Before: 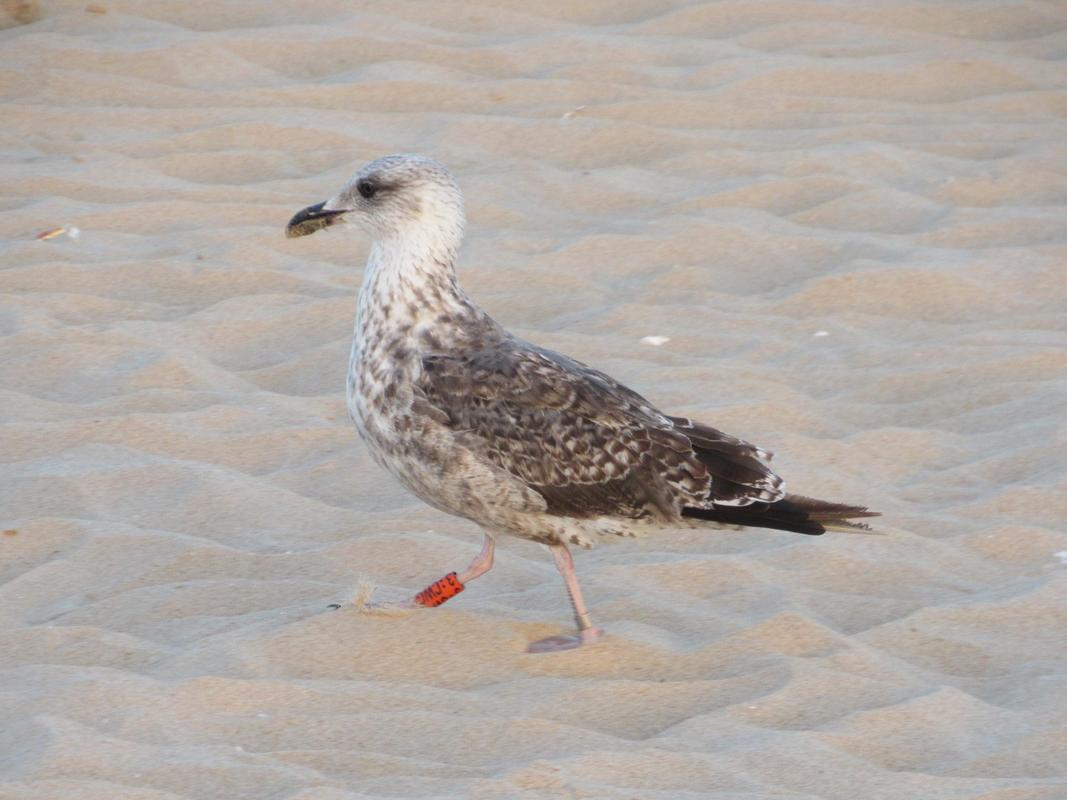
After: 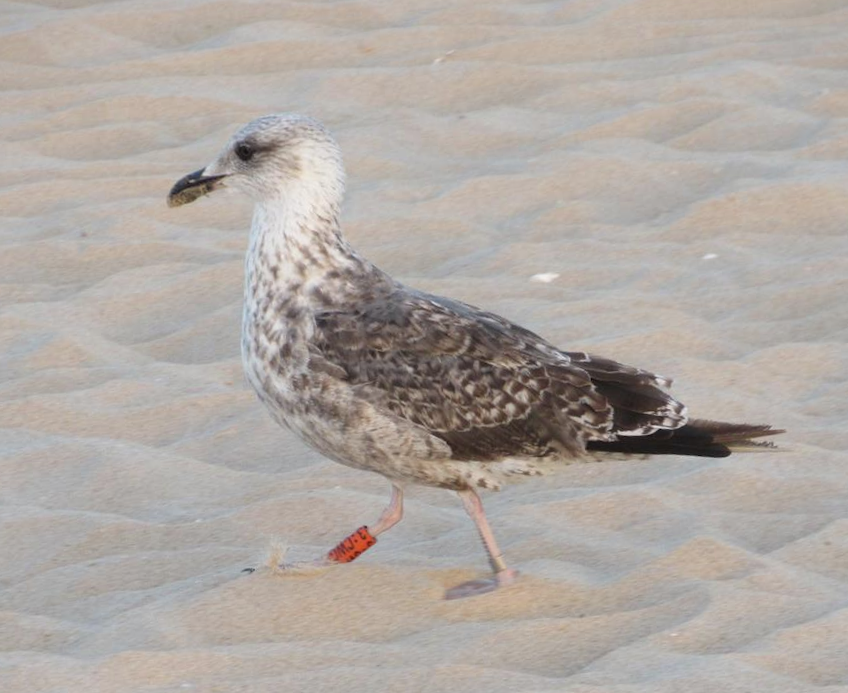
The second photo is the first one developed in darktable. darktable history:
crop: left 8.026%, right 7.374%
contrast brightness saturation: saturation -0.1
rotate and perspective: rotation -5°, crop left 0.05, crop right 0.952, crop top 0.11, crop bottom 0.89
